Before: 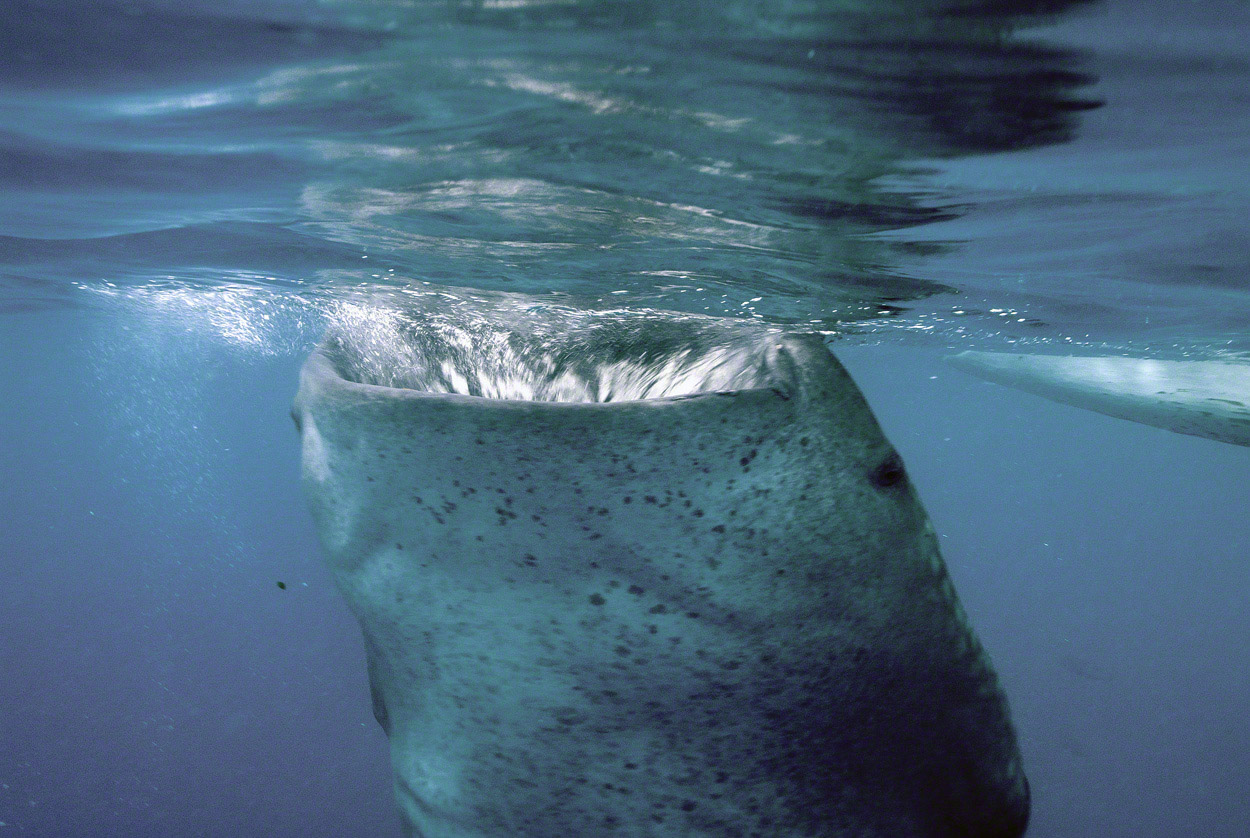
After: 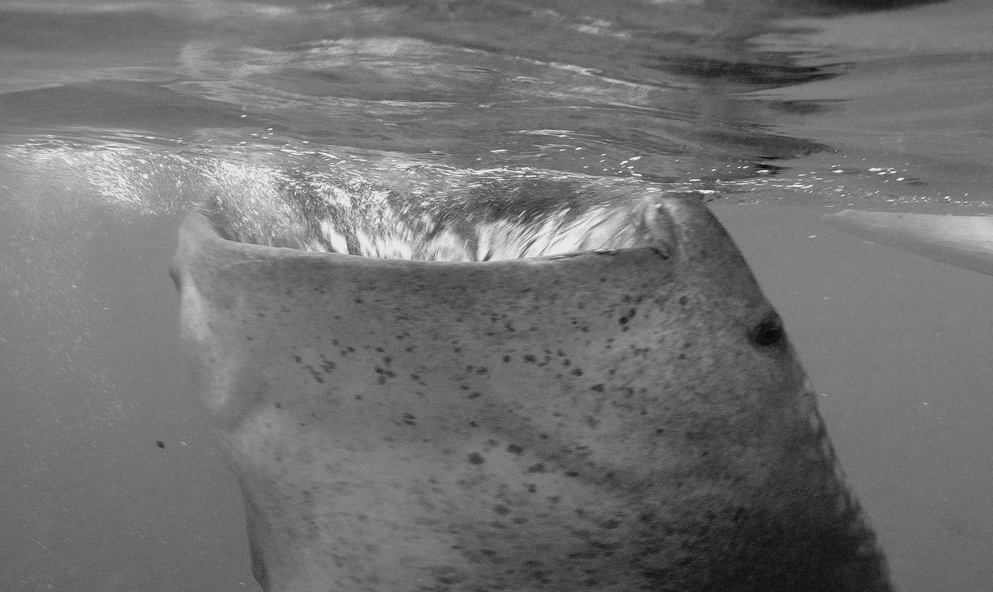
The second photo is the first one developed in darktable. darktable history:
crop: left 9.712%, top 16.928%, right 10.845%, bottom 12.332%
white balance: red 0.766, blue 1.537
monochrome: on, module defaults
